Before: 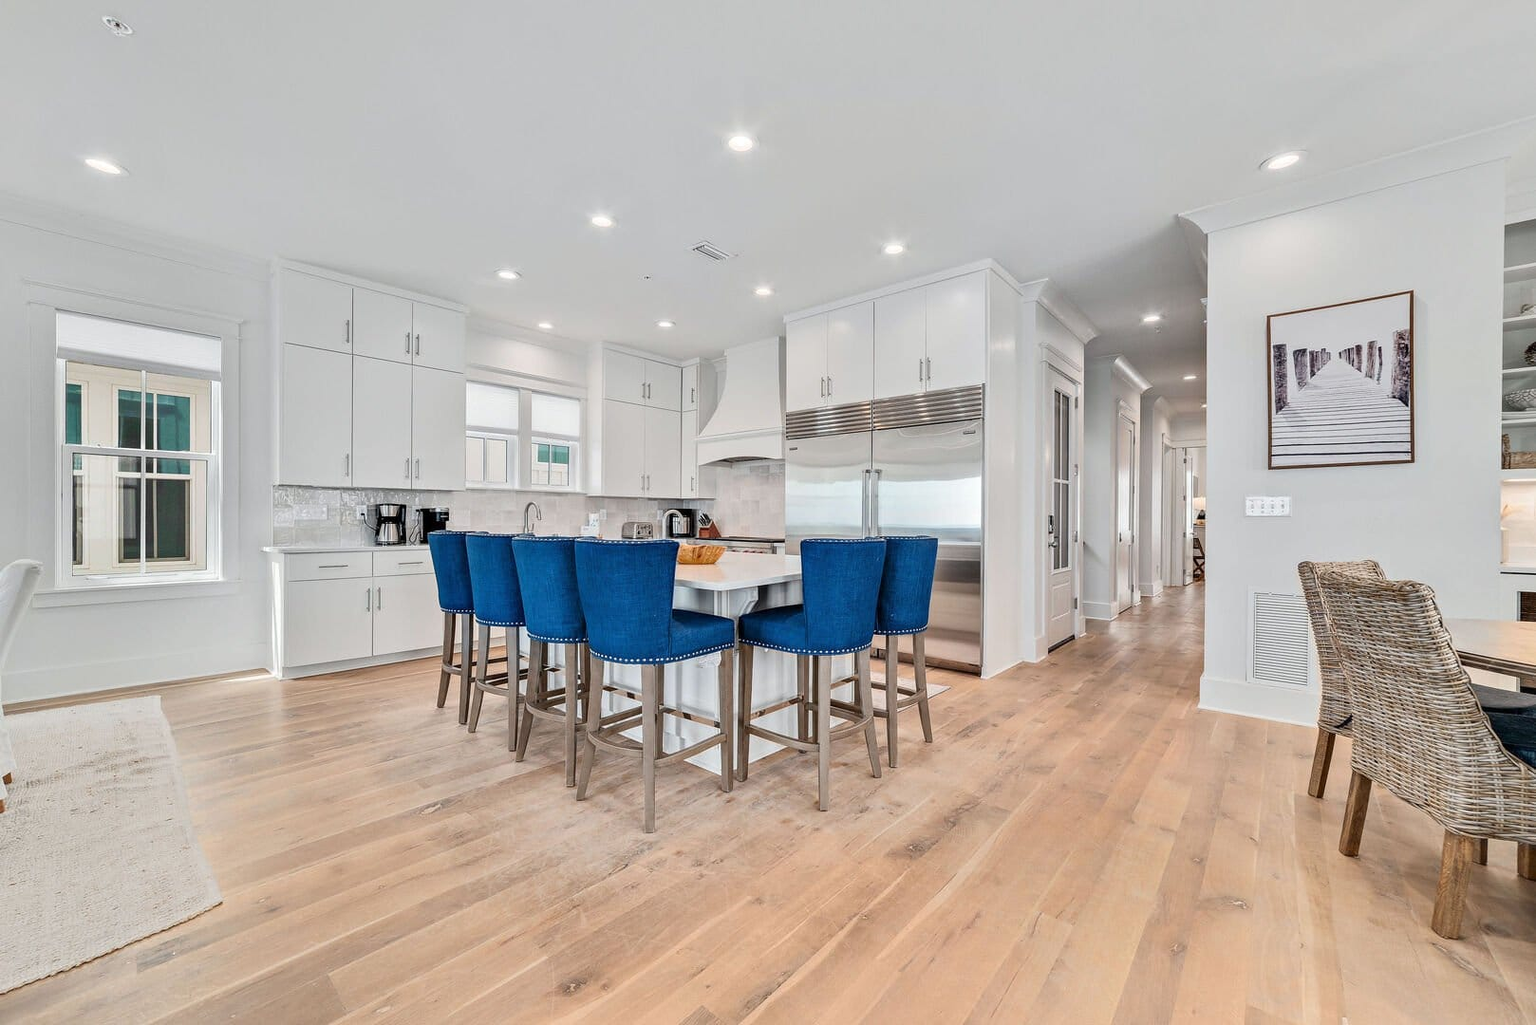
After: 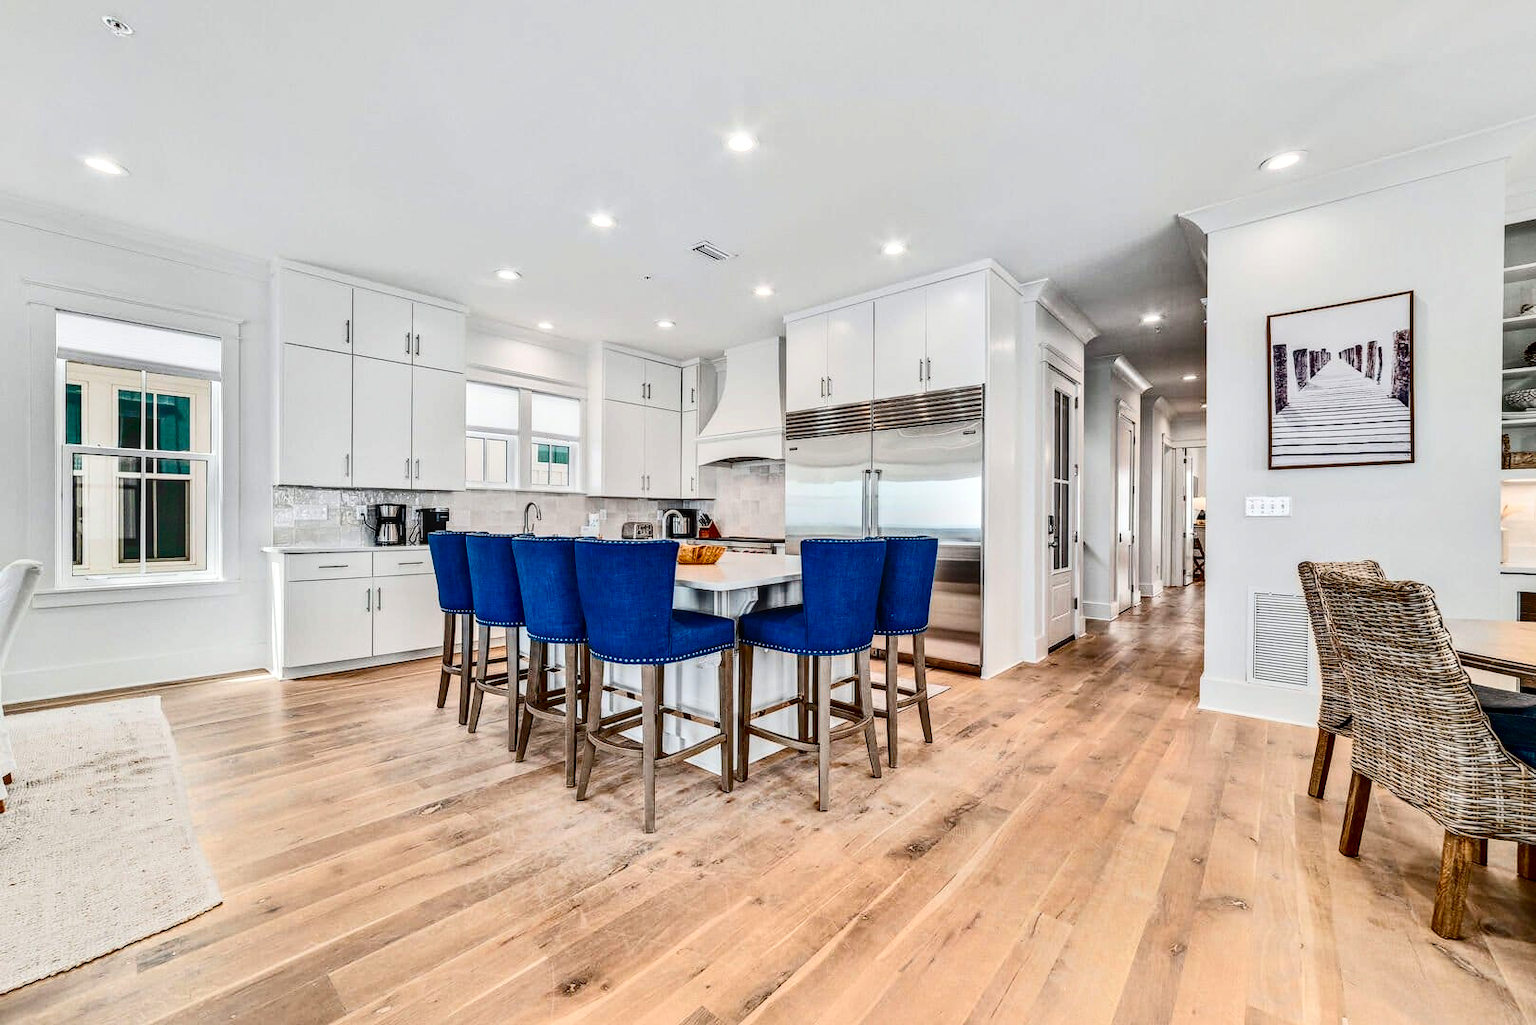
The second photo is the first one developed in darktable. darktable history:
local contrast: highlights 24%, detail 130%
shadows and highlights: shadows 37.28, highlights -27.7, soften with gaussian
color balance rgb: shadows lift › luminance -19.784%, perceptual saturation grading › global saturation 44.393%, perceptual saturation grading › highlights -50.328%, perceptual saturation grading › shadows 30.201%
contrast brightness saturation: contrast 0.31, brightness -0.067, saturation 0.171
